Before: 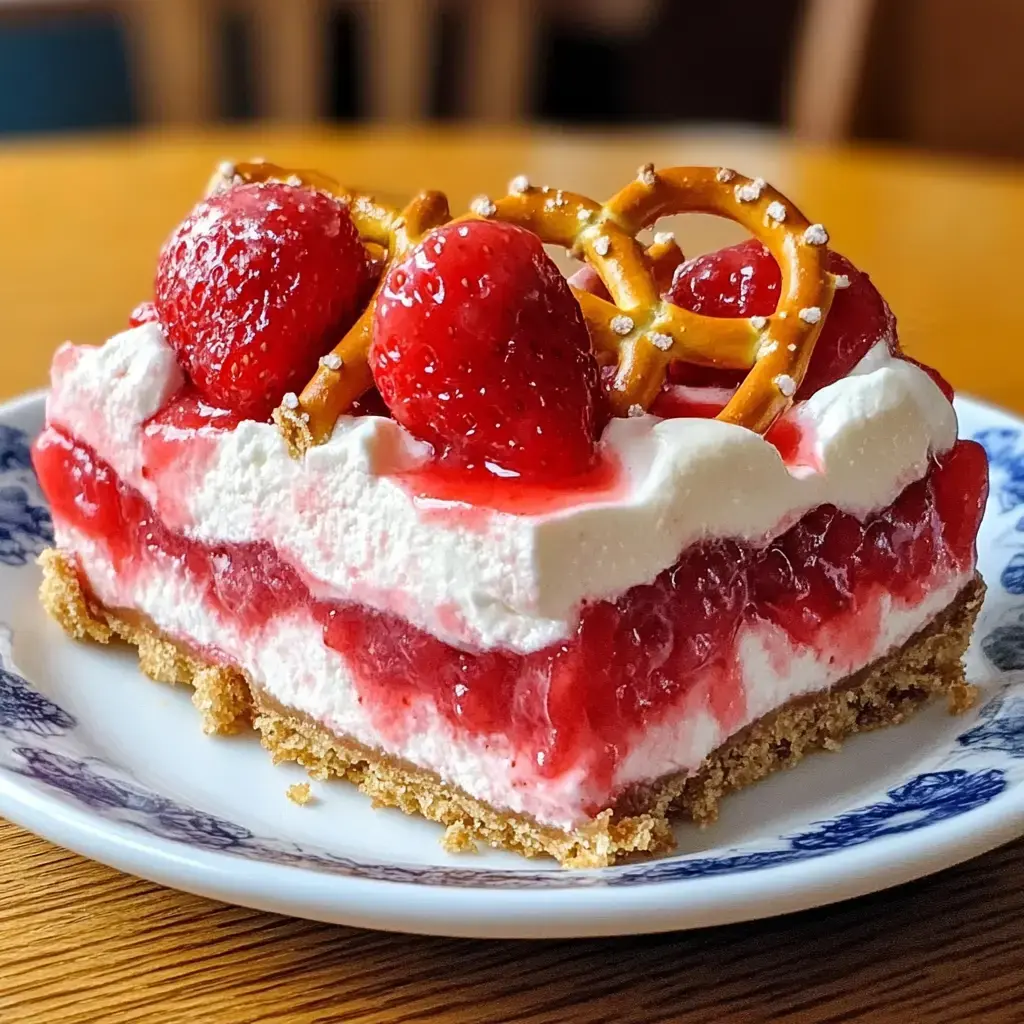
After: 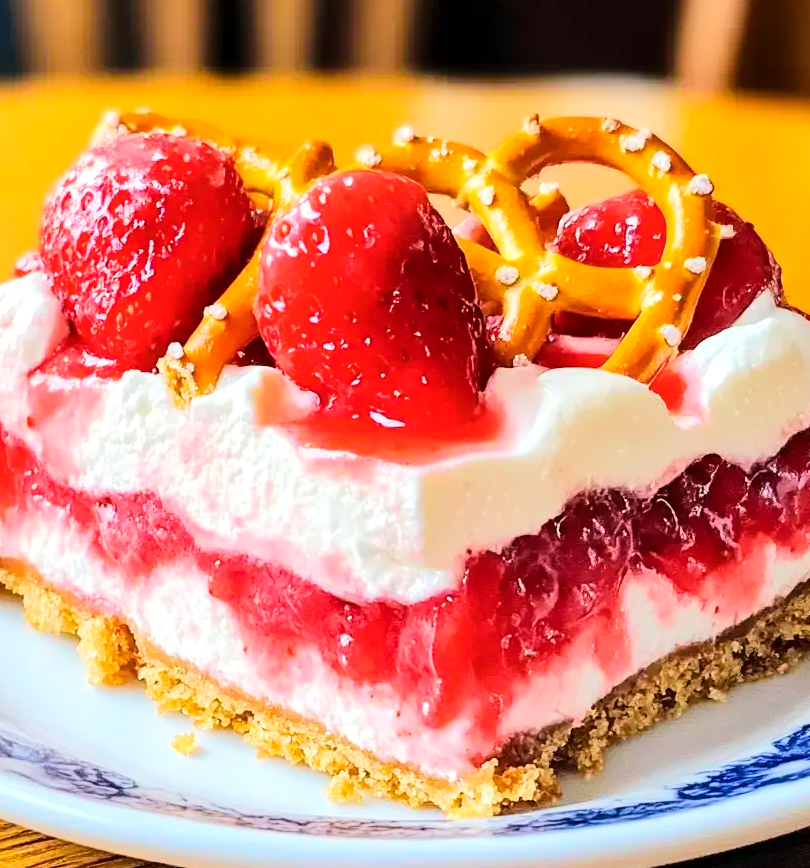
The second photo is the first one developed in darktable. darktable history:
tone equalizer: -7 EV 0.14 EV, -6 EV 0.562 EV, -5 EV 1.11 EV, -4 EV 1.29 EV, -3 EV 1.16 EV, -2 EV 0.6 EV, -1 EV 0.155 EV, edges refinement/feathering 500, mask exposure compensation -1.57 EV, preserve details no
color balance rgb: perceptual saturation grading › global saturation 0.971%, global vibrance 30.17%
contrast brightness saturation: contrast 0.101, brightness 0.018, saturation 0.024
crop: left 11.237%, top 4.907%, right 9.592%, bottom 10.324%
